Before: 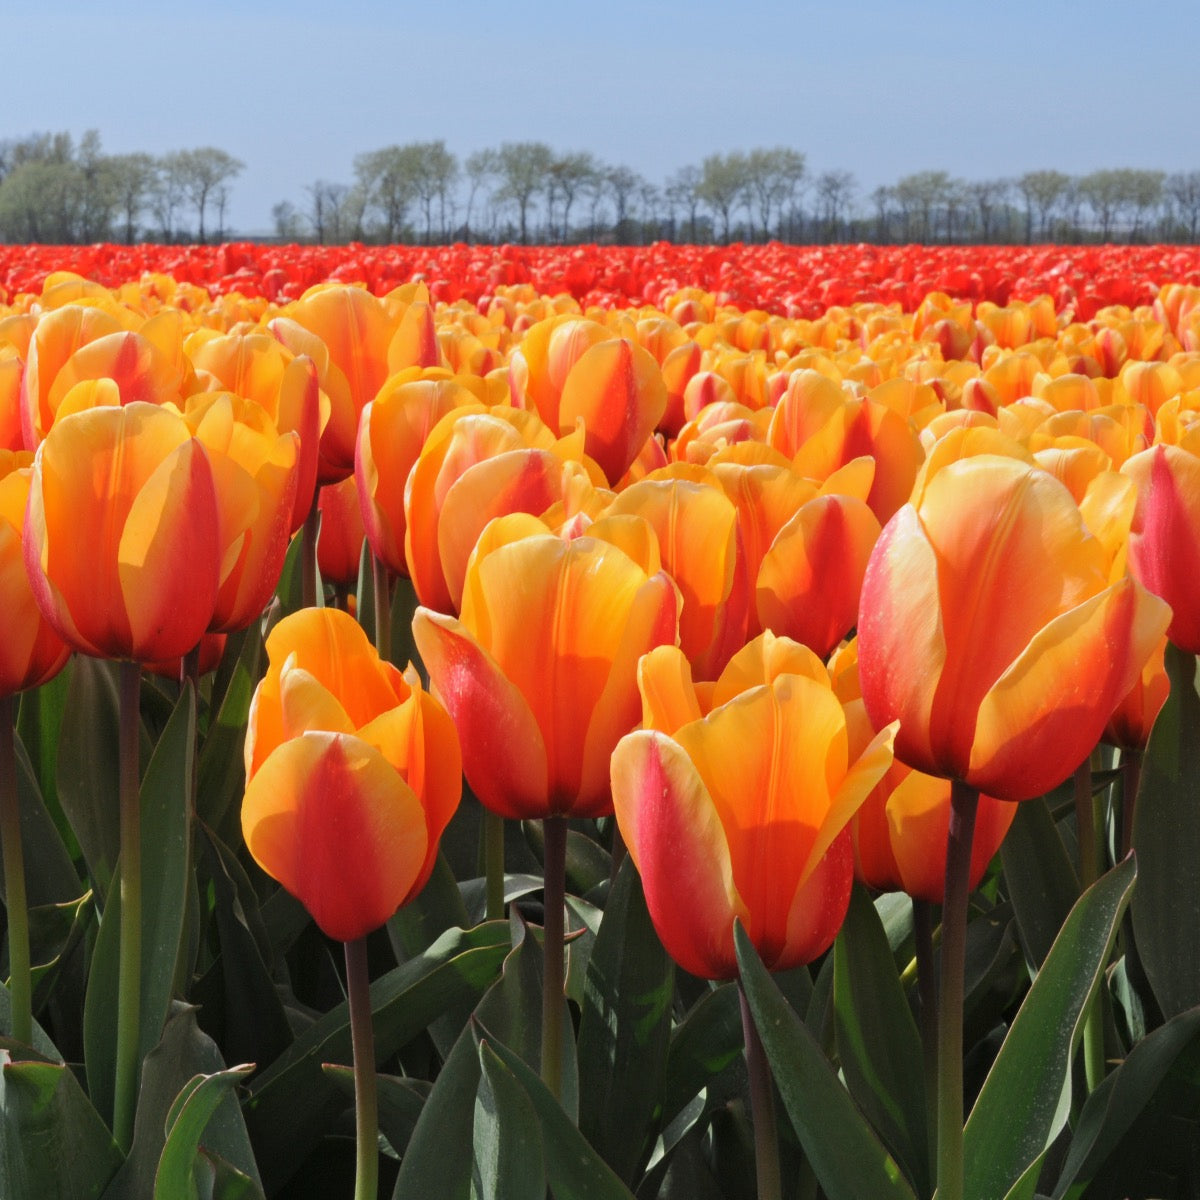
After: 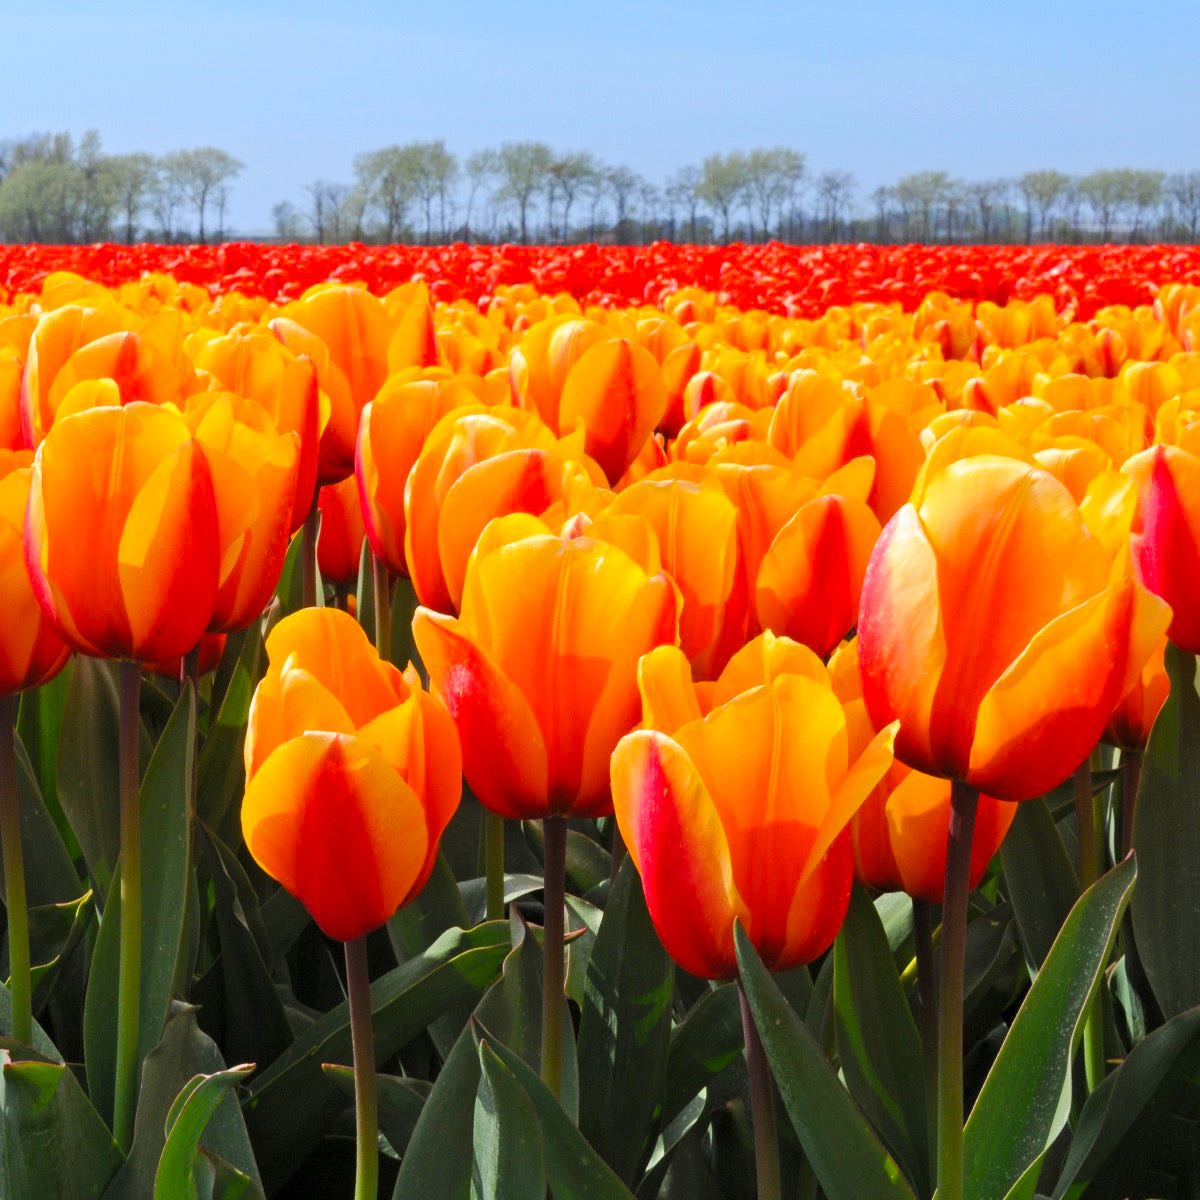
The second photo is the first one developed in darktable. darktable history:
levels: mode automatic, black 0.023%, white 99.97%, levels [0.062, 0.494, 0.925]
color balance rgb: perceptual saturation grading › global saturation 25%, perceptual brilliance grading › mid-tones 10%, perceptual brilliance grading › shadows 15%, global vibrance 20%
